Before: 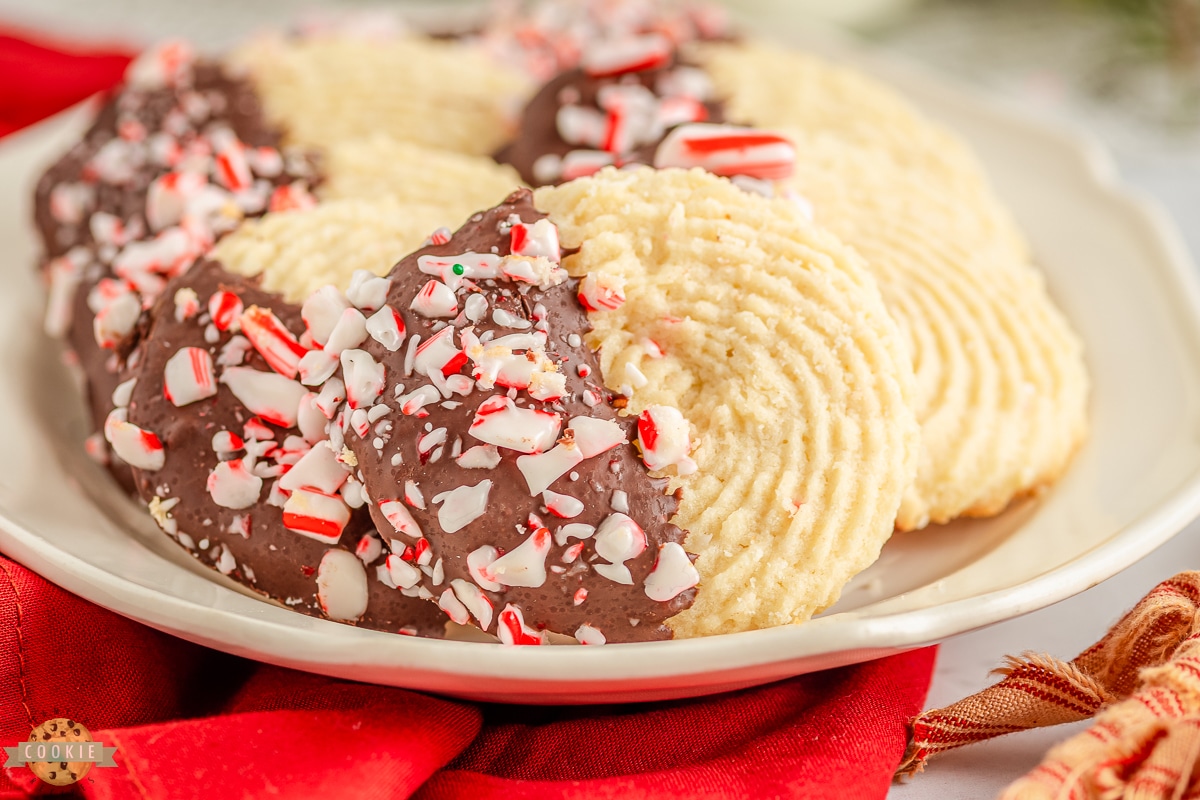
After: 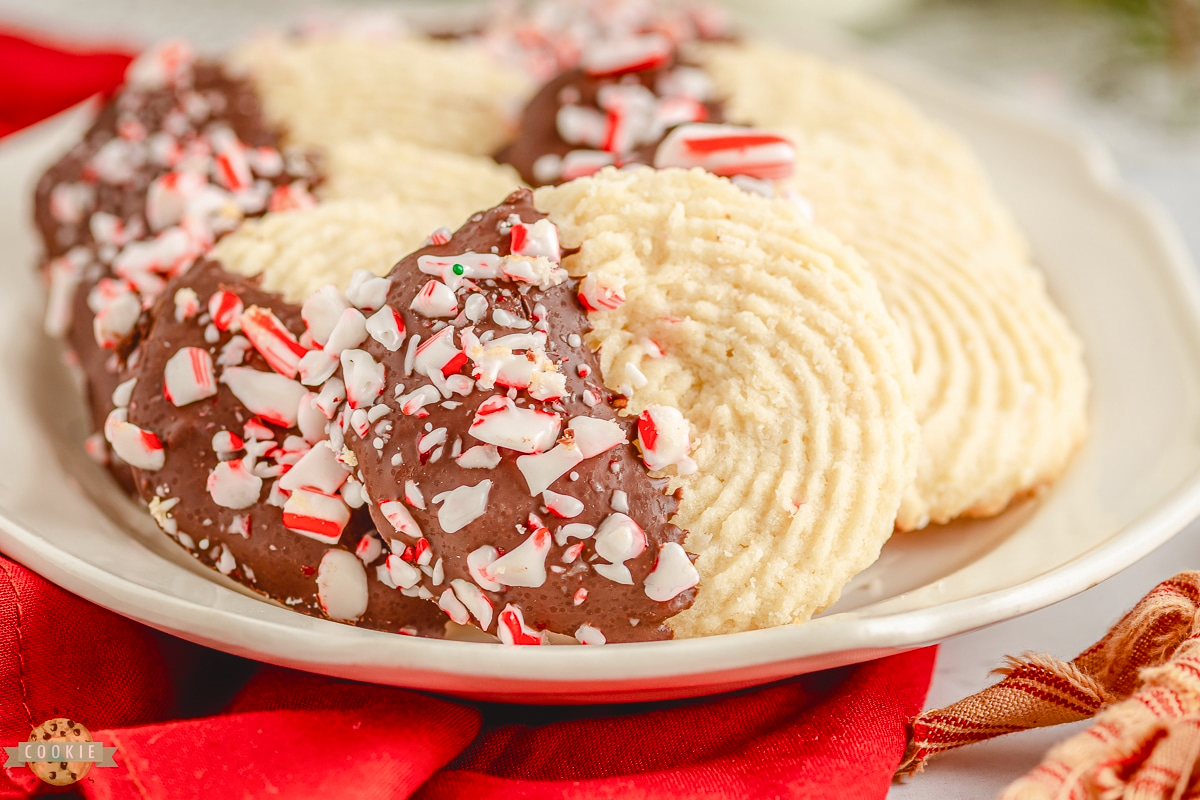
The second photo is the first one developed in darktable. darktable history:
color balance rgb: global offset › luminance 0.741%, perceptual saturation grading › global saturation 20%, perceptual saturation grading › highlights -50.465%, perceptual saturation grading › shadows 30.018%, global vibrance 20%
